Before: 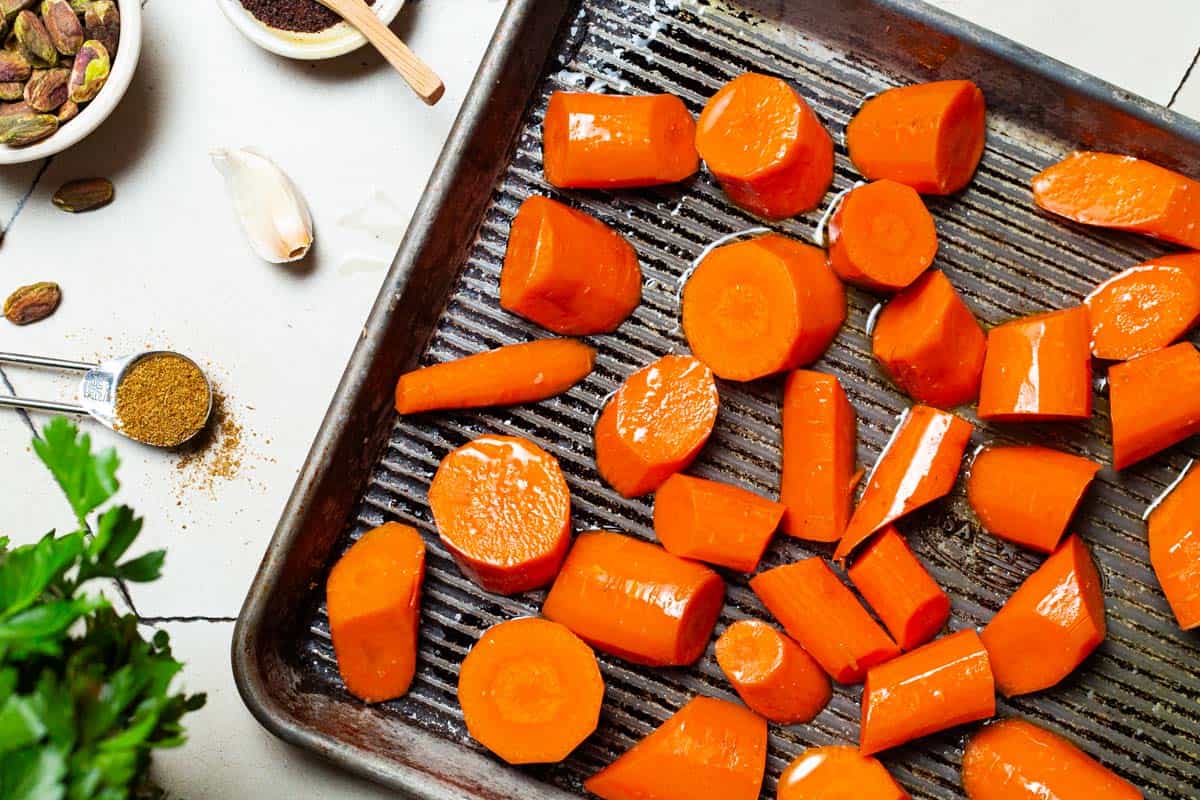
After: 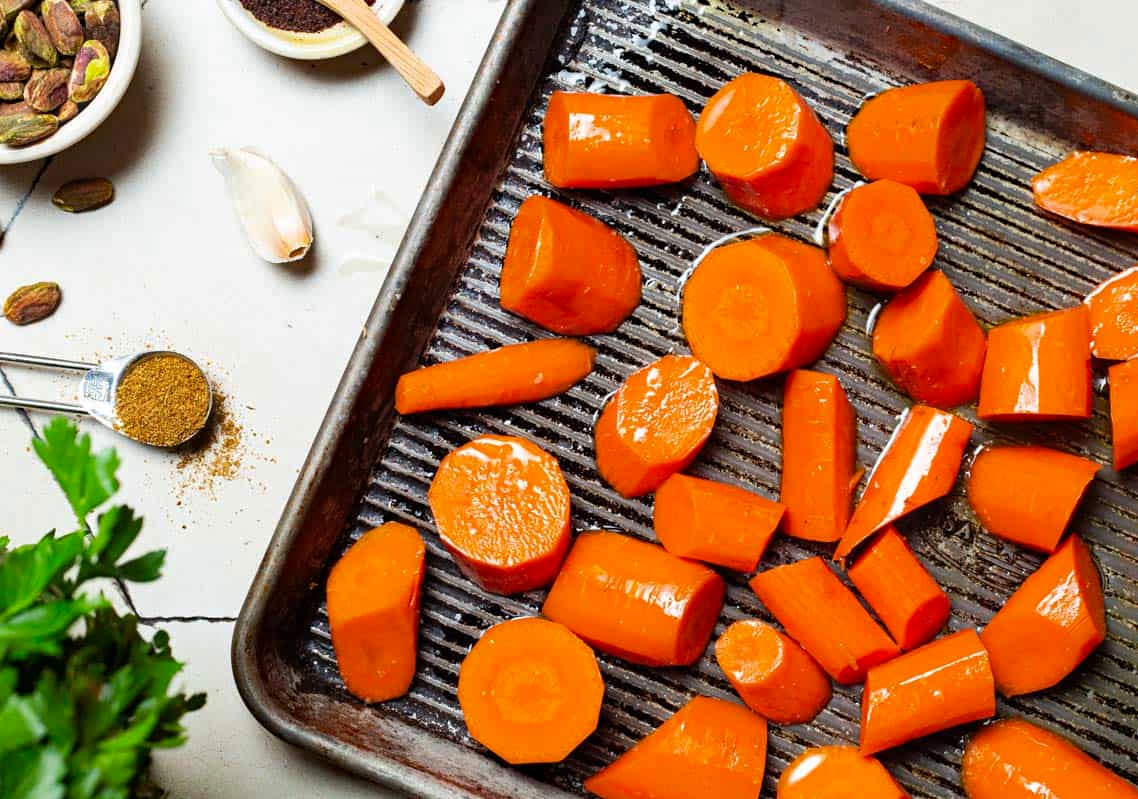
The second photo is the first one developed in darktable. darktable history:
crop and rotate: right 5.167%
bloom: size 3%, threshold 100%, strength 0%
tone equalizer: on, module defaults
haze removal: compatibility mode true, adaptive false
